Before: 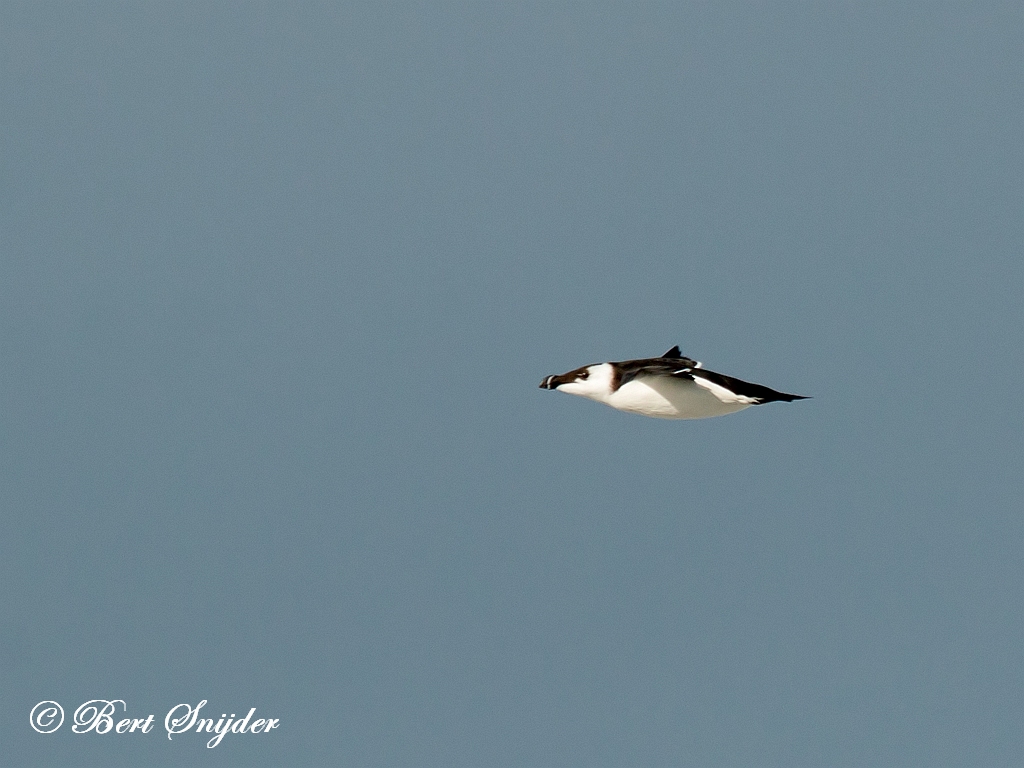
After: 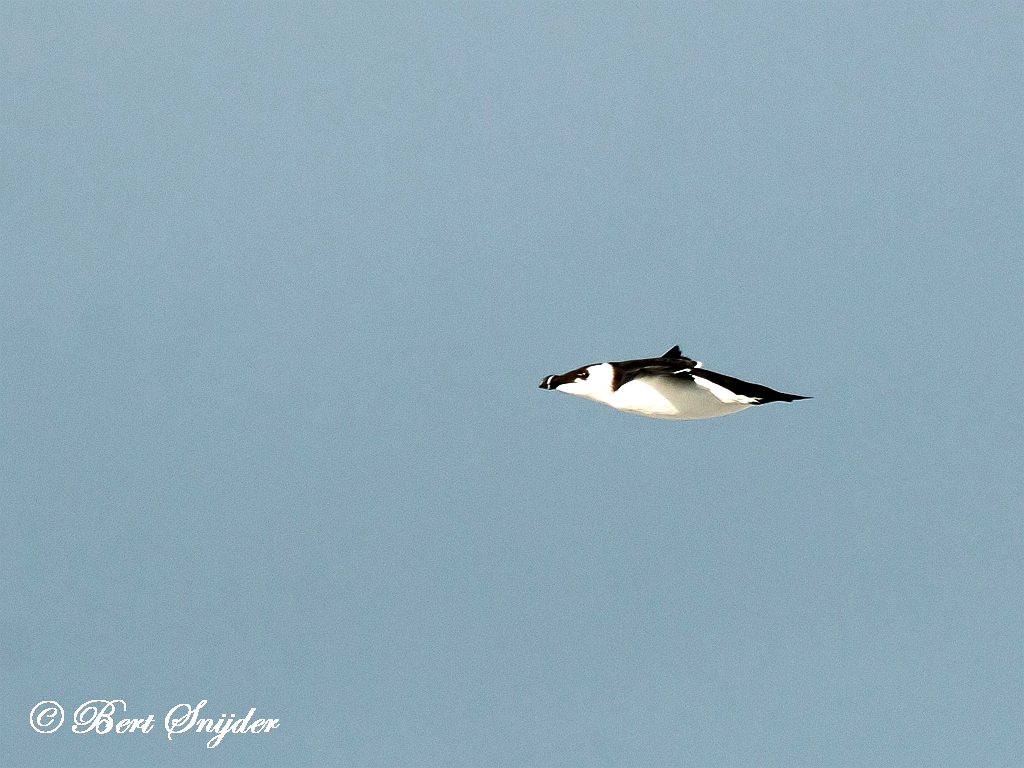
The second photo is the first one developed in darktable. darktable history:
tone equalizer: -8 EV -1.08 EV, -7 EV -1.01 EV, -6 EV -0.867 EV, -5 EV -0.578 EV, -3 EV 0.578 EV, -2 EV 0.867 EV, -1 EV 1.01 EV, +0 EV 1.08 EV, edges refinement/feathering 500, mask exposure compensation -1.57 EV, preserve details no
contrast brightness saturation: contrast 0.14
